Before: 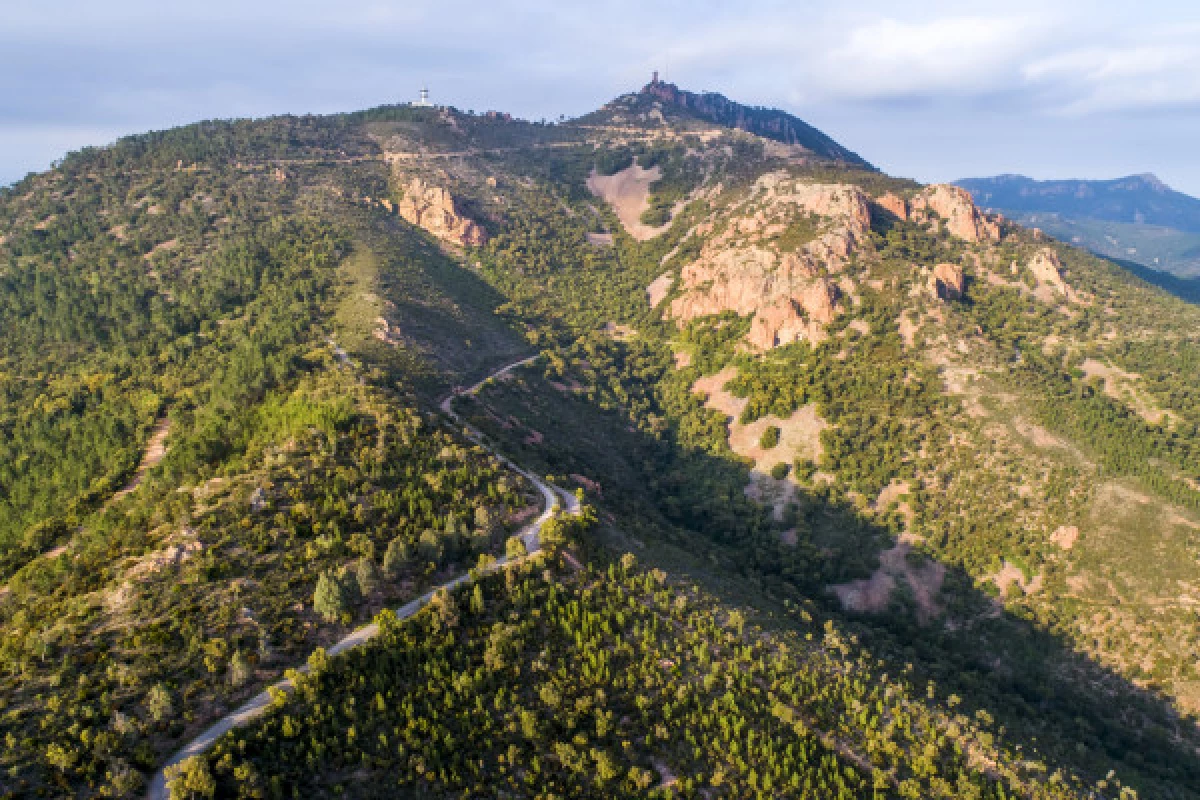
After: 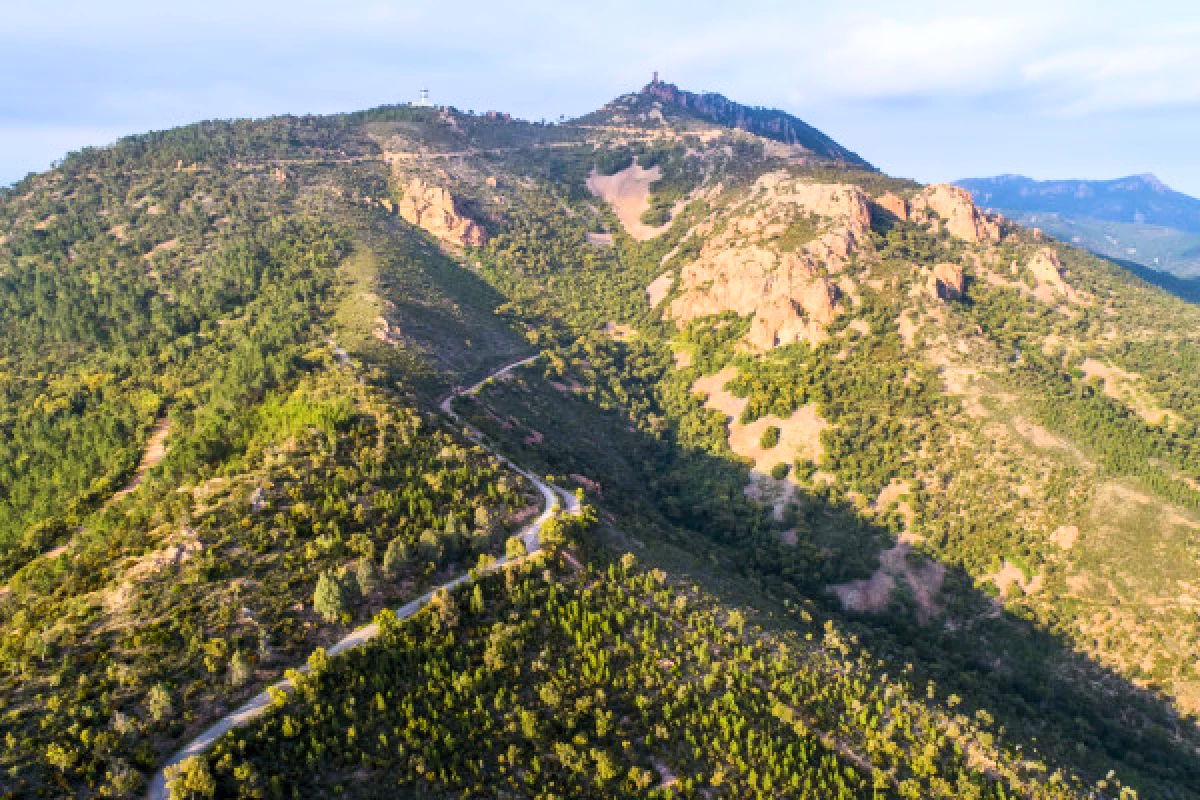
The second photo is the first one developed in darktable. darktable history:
contrast brightness saturation: contrast 0.198, brightness 0.156, saturation 0.225
